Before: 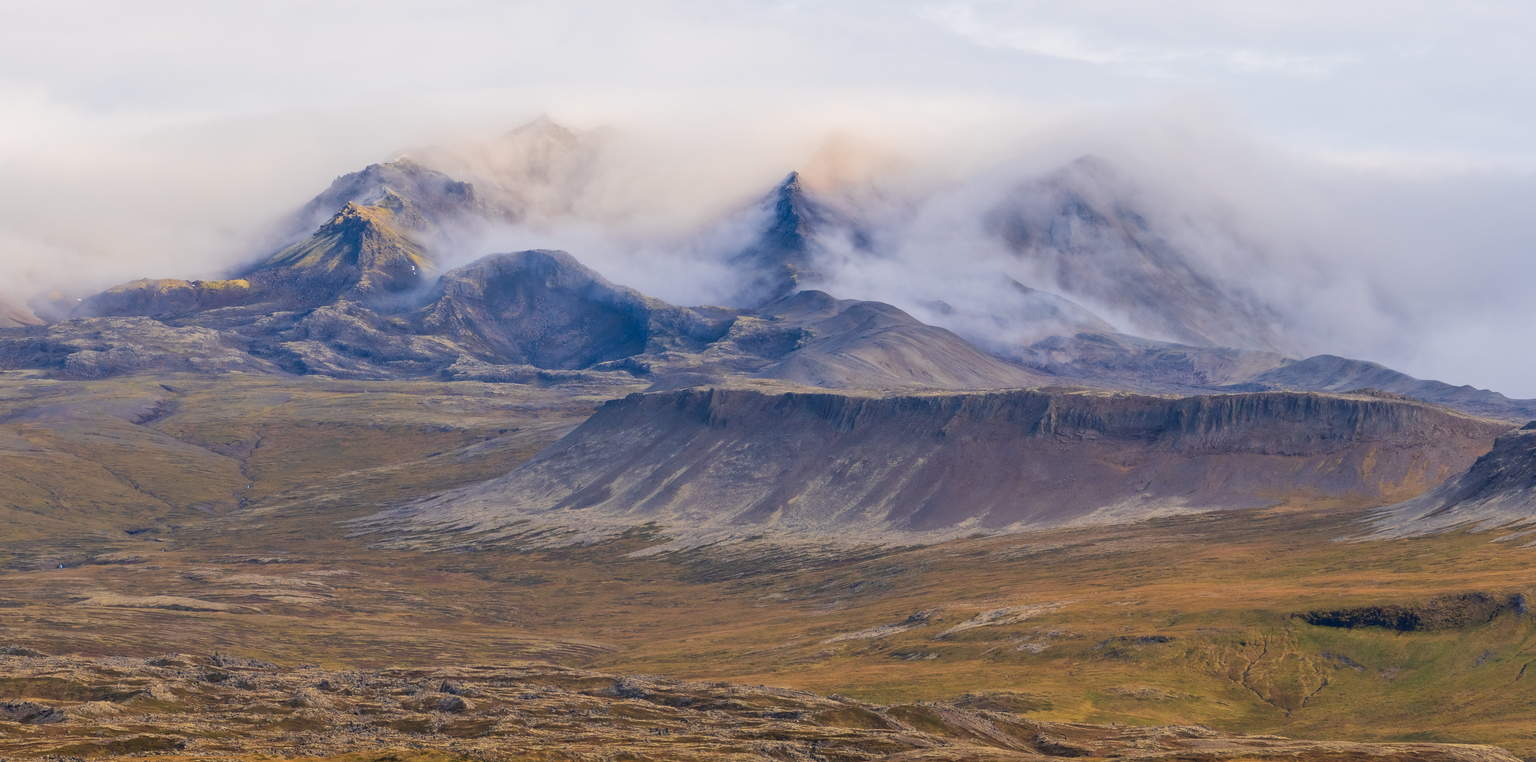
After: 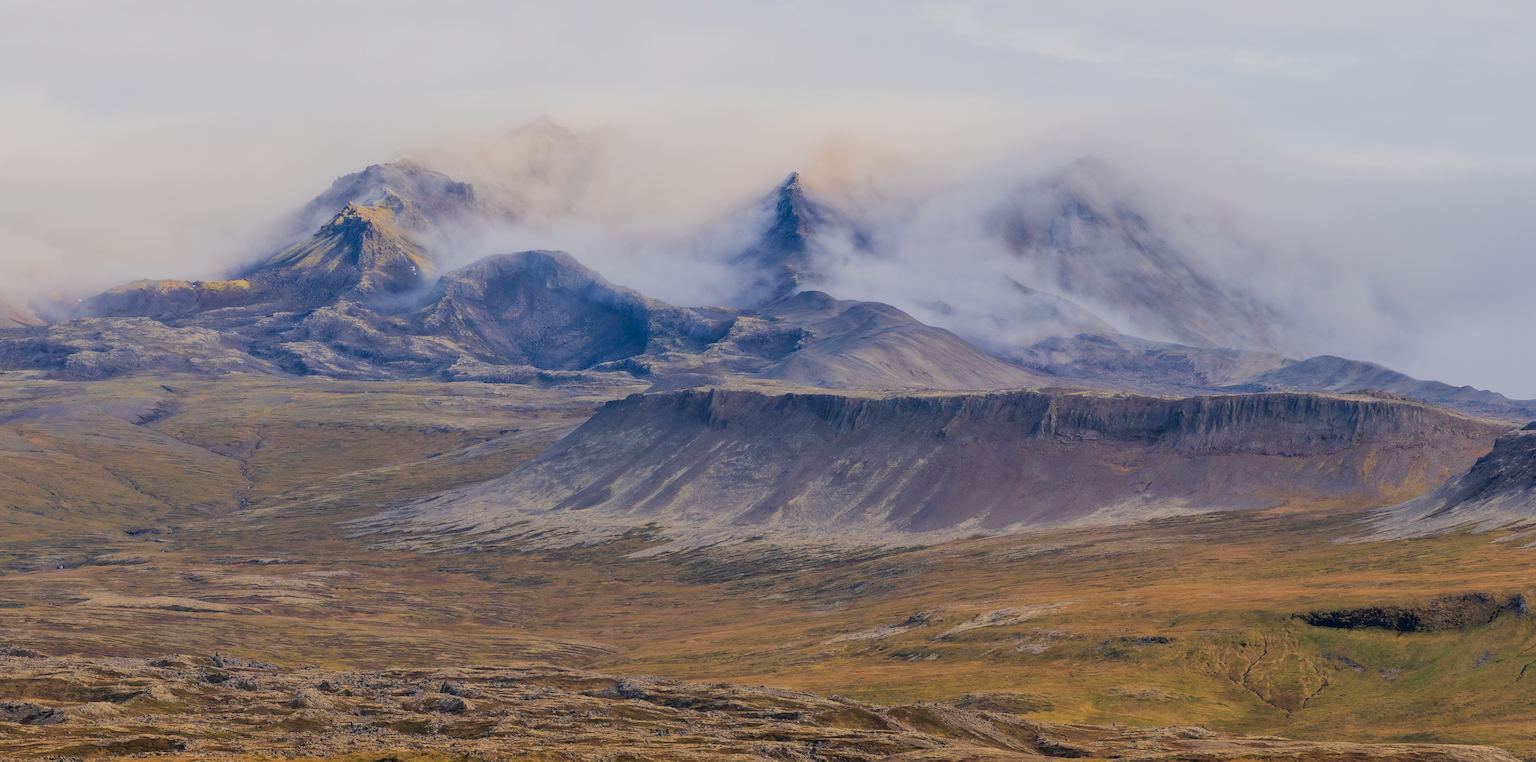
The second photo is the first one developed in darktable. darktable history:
color zones: curves: ch0 [(0, 0.5) (0.143, 0.5) (0.286, 0.5) (0.429, 0.504) (0.571, 0.5) (0.714, 0.509) (0.857, 0.5) (1, 0.5)]; ch1 [(0, 0.425) (0.143, 0.425) (0.286, 0.375) (0.429, 0.405) (0.571, 0.5) (0.714, 0.47) (0.857, 0.425) (1, 0.435)]; ch2 [(0, 0.5) (0.143, 0.5) (0.286, 0.5) (0.429, 0.517) (0.571, 0.5) (0.714, 0.51) (0.857, 0.5) (1, 0.5)], mix -119.93%
filmic rgb: black relative exposure -7.65 EV, white relative exposure 4.56 EV, hardness 3.61
